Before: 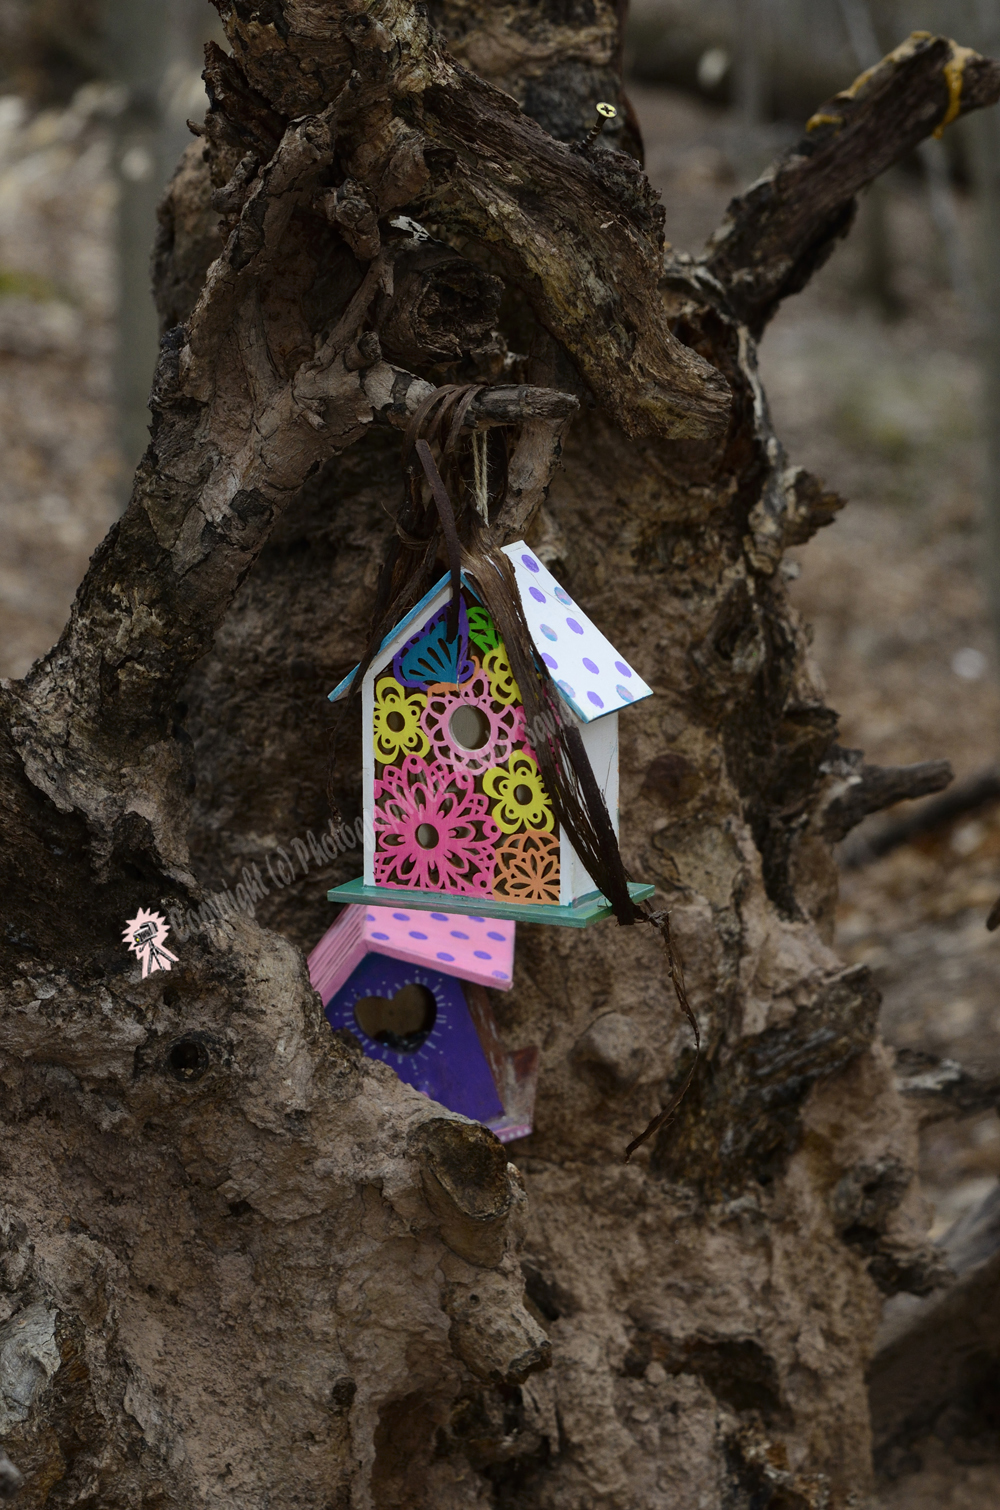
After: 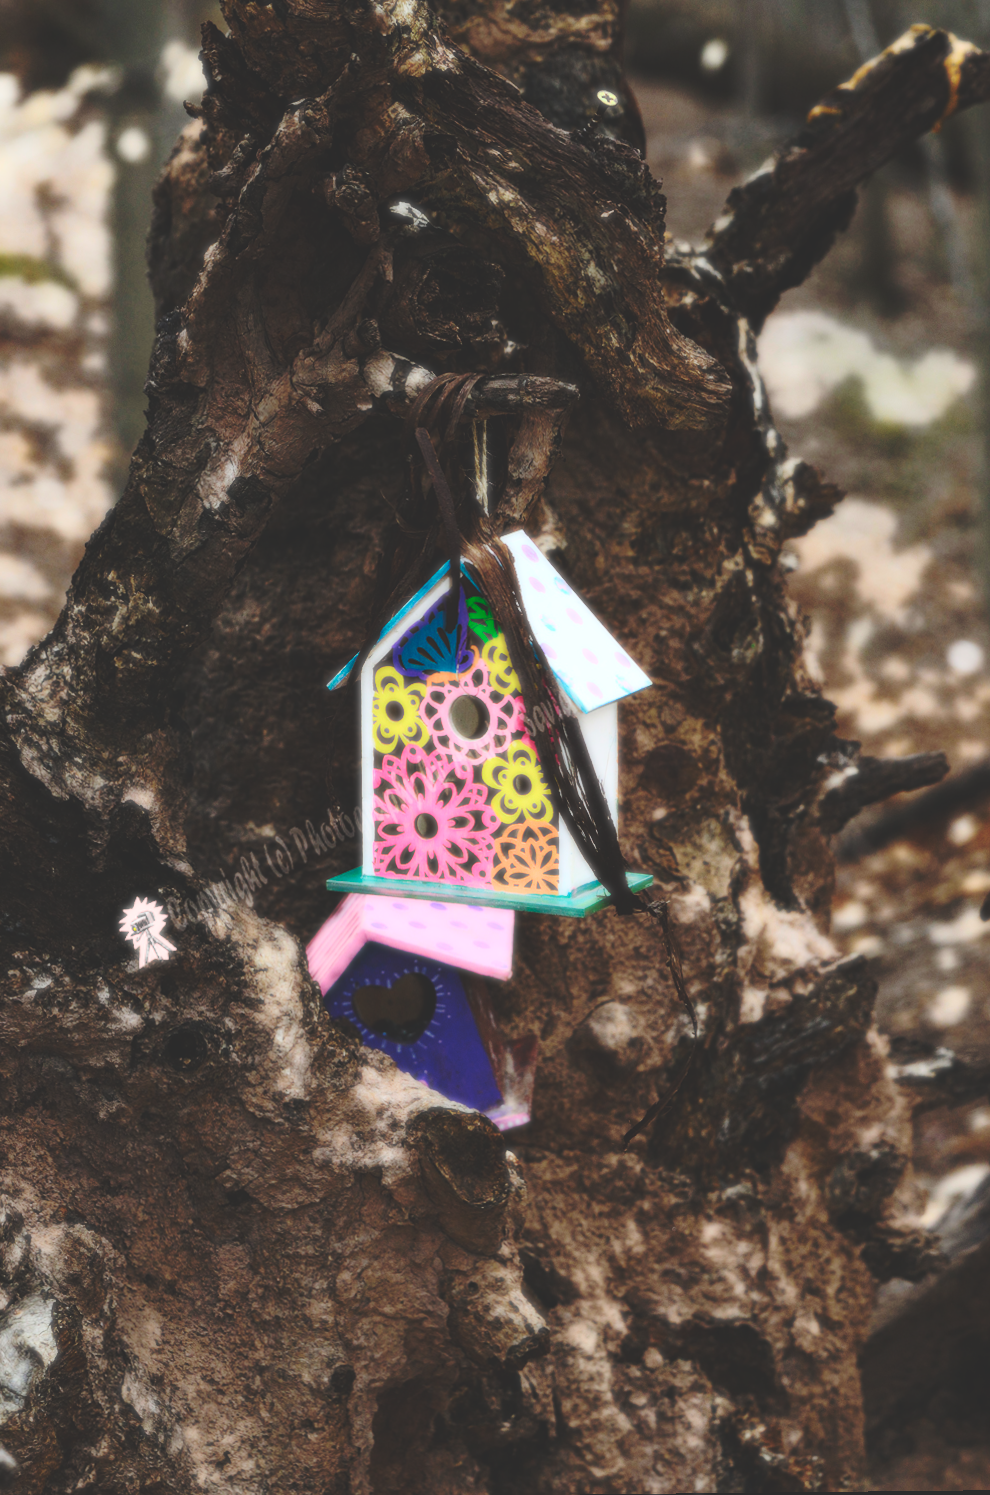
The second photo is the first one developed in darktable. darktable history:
bloom: size 0%, threshold 54.82%, strength 8.31%
color balance rgb: on, module defaults
rotate and perspective: rotation 0.174°, lens shift (vertical) 0.013, lens shift (horizontal) 0.019, shear 0.001, automatic cropping original format, crop left 0.007, crop right 0.991, crop top 0.016, crop bottom 0.997
base curve: curves: ch0 [(0, 0.024) (0.055, 0.065) (0.121, 0.166) (0.236, 0.319) (0.693, 0.726) (1, 1)], preserve colors none
